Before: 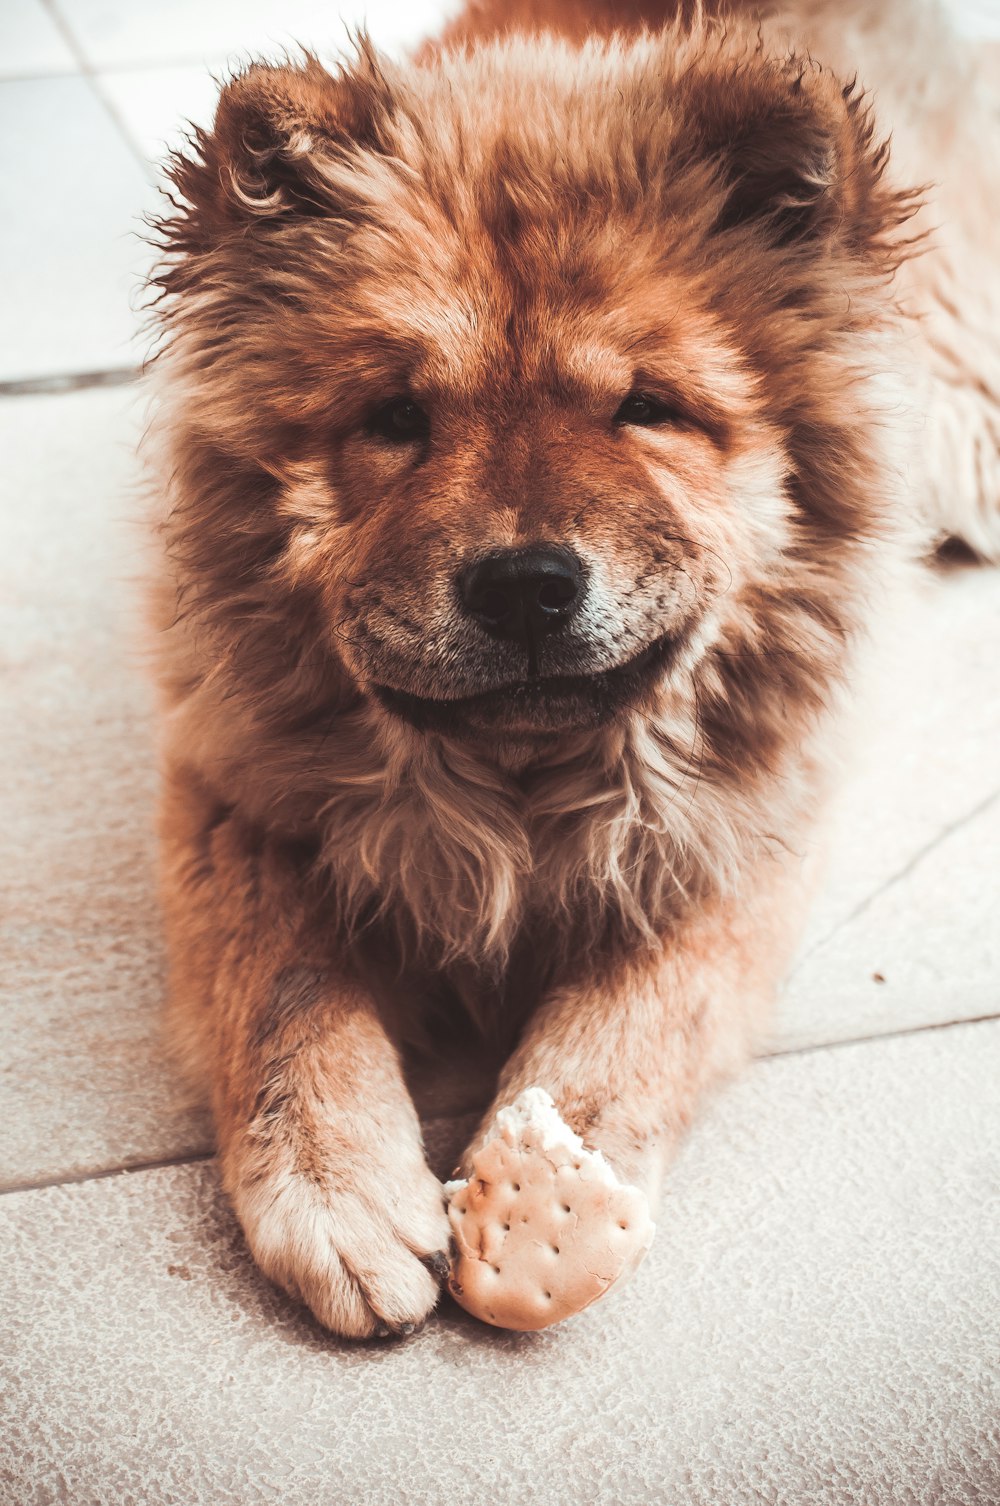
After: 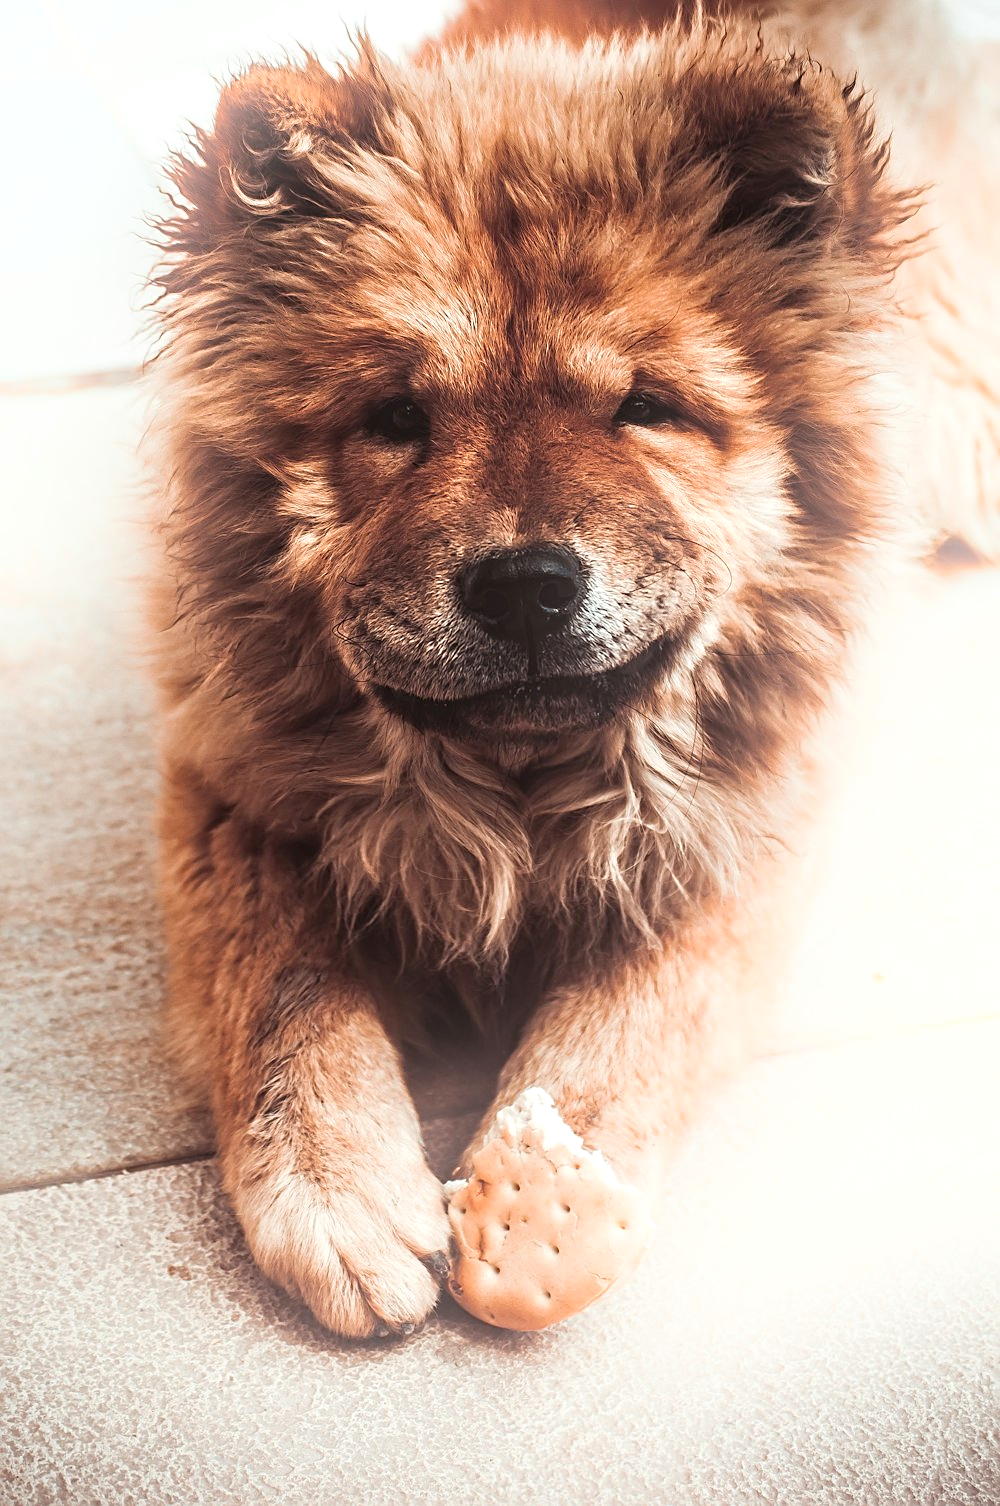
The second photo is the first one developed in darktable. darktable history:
sharpen: on, module defaults
contrast equalizer: y [[0.546, 0.552, 0.554, 0.554, 0.552, 0.546], [0.5 ×6], [0.5 ×6], [0 ×6], [0 ×6]]
haze removal: compatibility mode true, adaptive false
bloom: size 16%, threshold 98%, strength 20%
